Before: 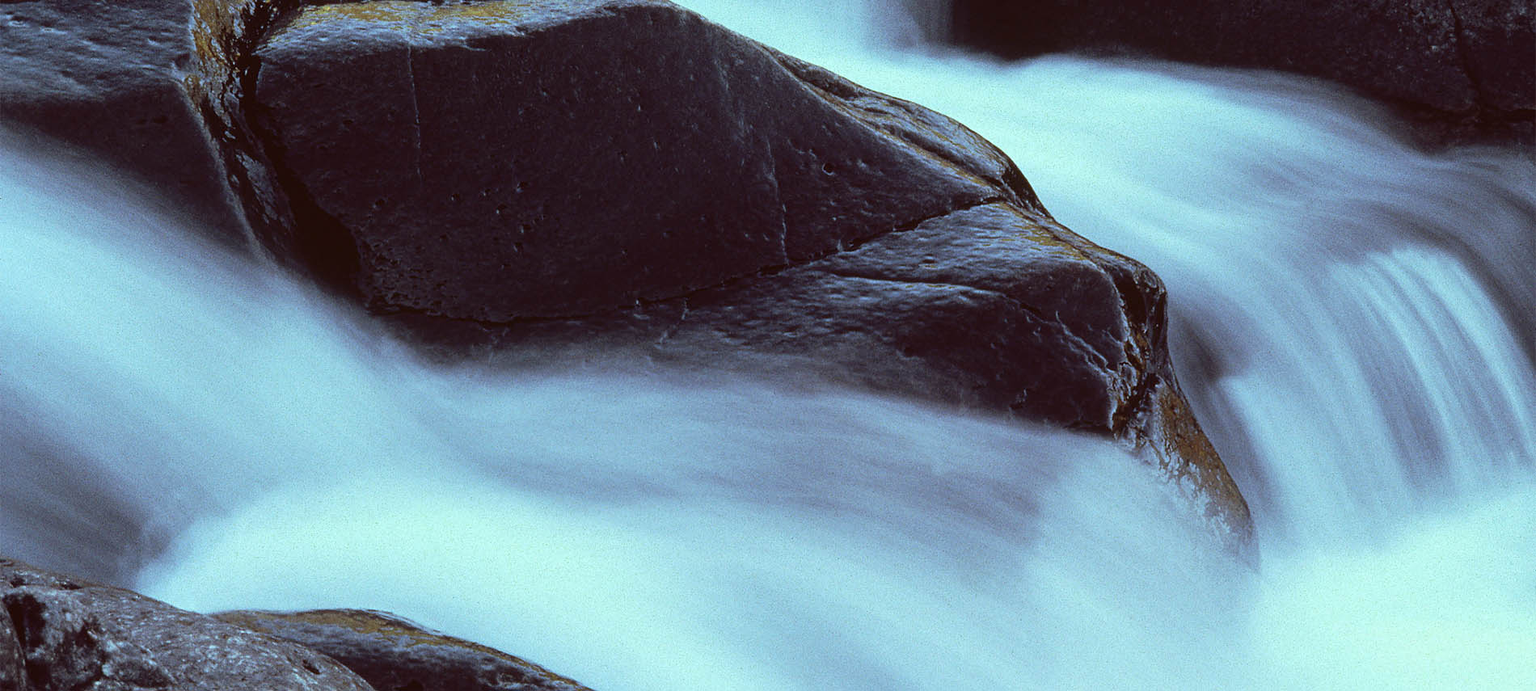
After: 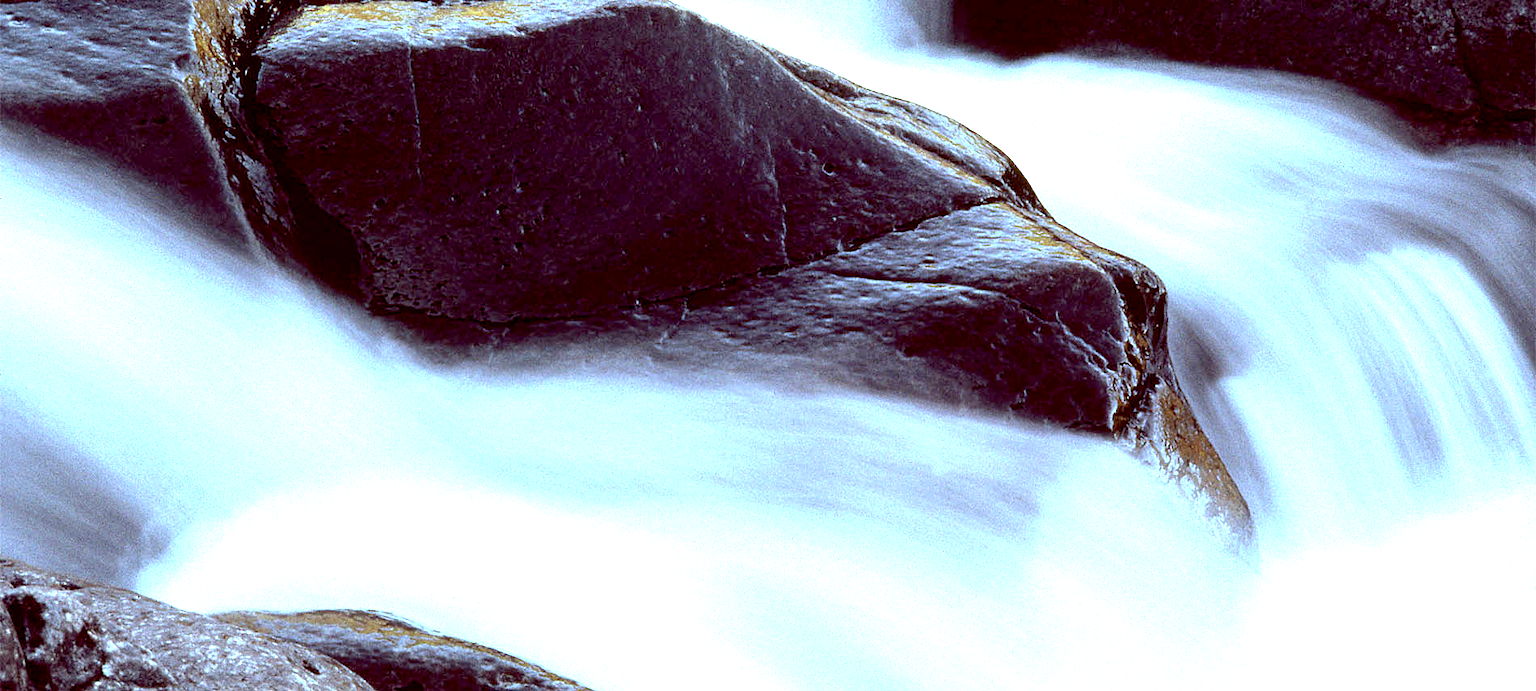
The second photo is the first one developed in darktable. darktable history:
exposure: black level correction 0.009, exposure 1.425 EV, compensate highlight preservation false
tone equalizer: on, module defaults
